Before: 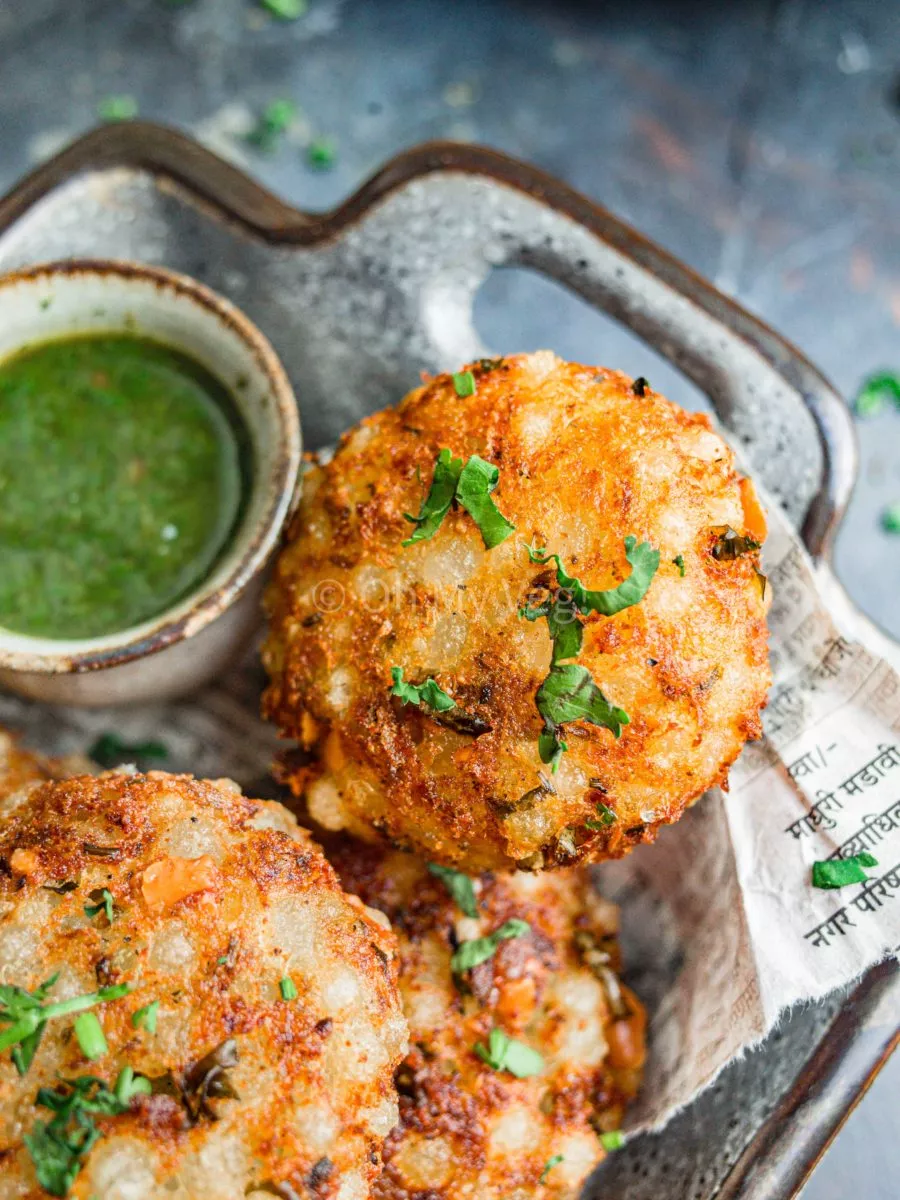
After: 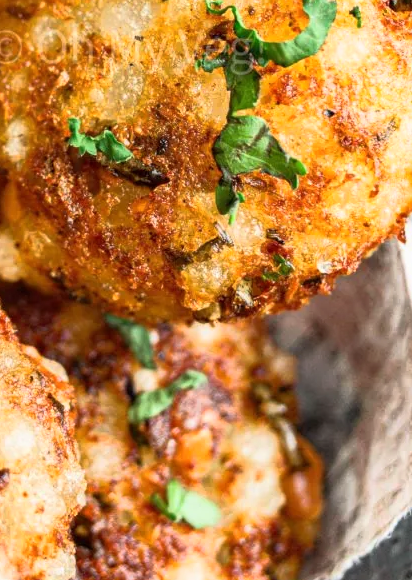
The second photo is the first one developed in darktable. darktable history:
base curve: curves: ch0 [(0, 0) (0.257, 0.25) (0.482, 0.586) (0.757, 0.871) (1, 1)]
crop: left 35.976%, top 45.819%, right 18.162%, bottom 5.807%
